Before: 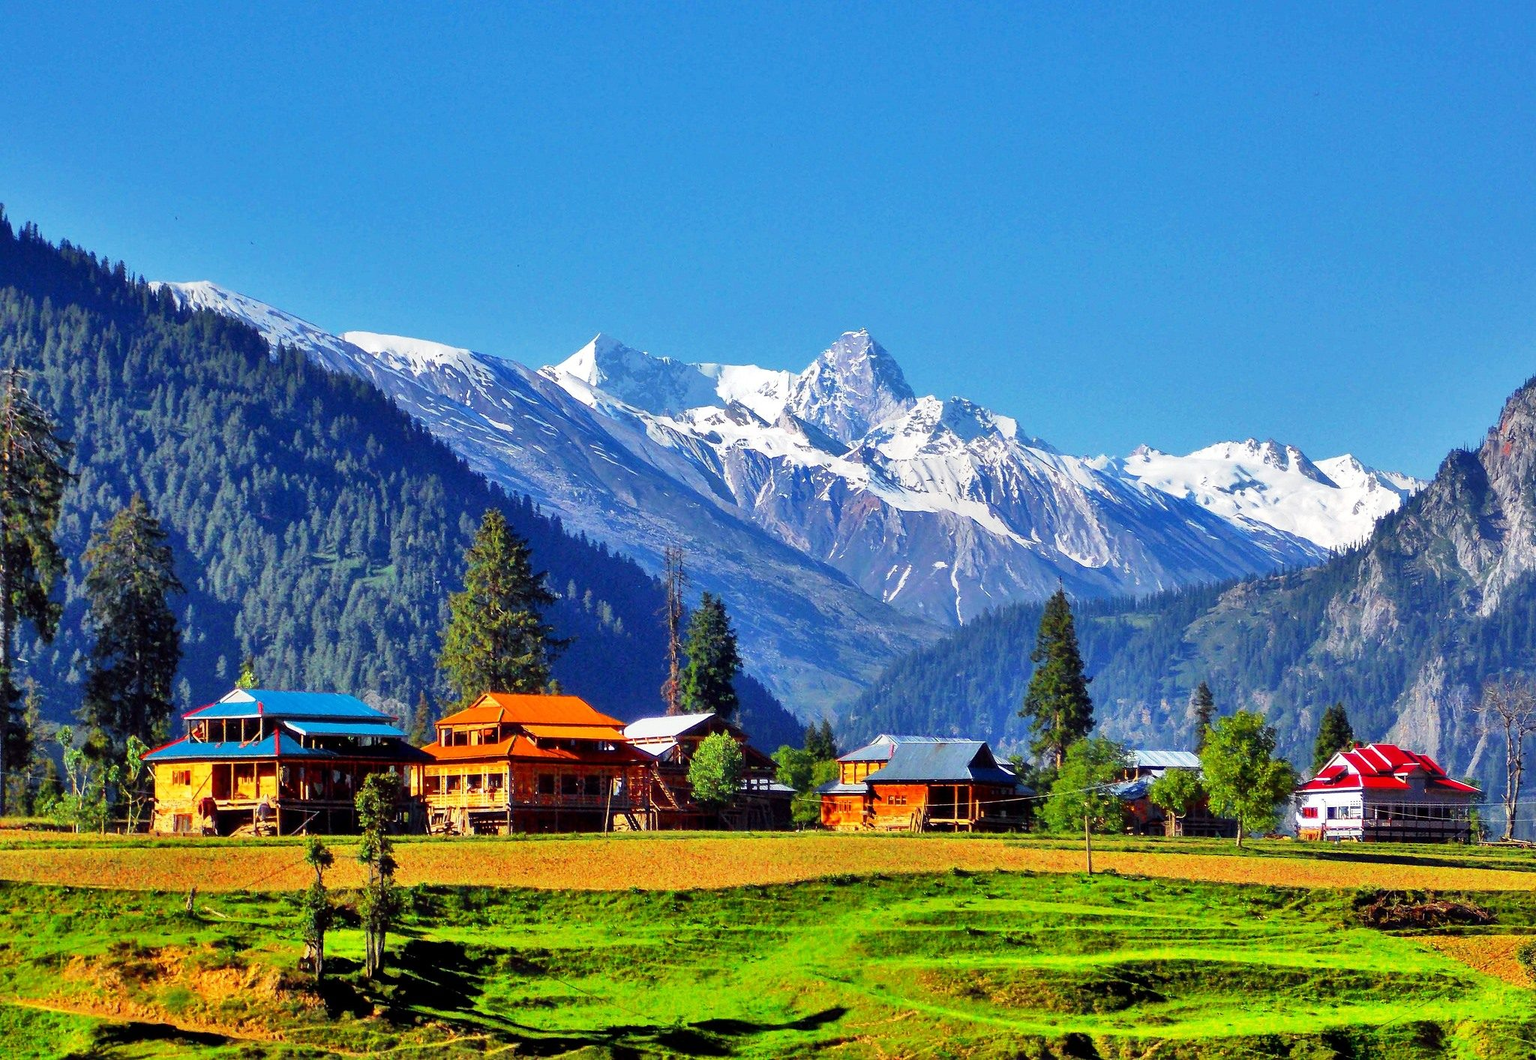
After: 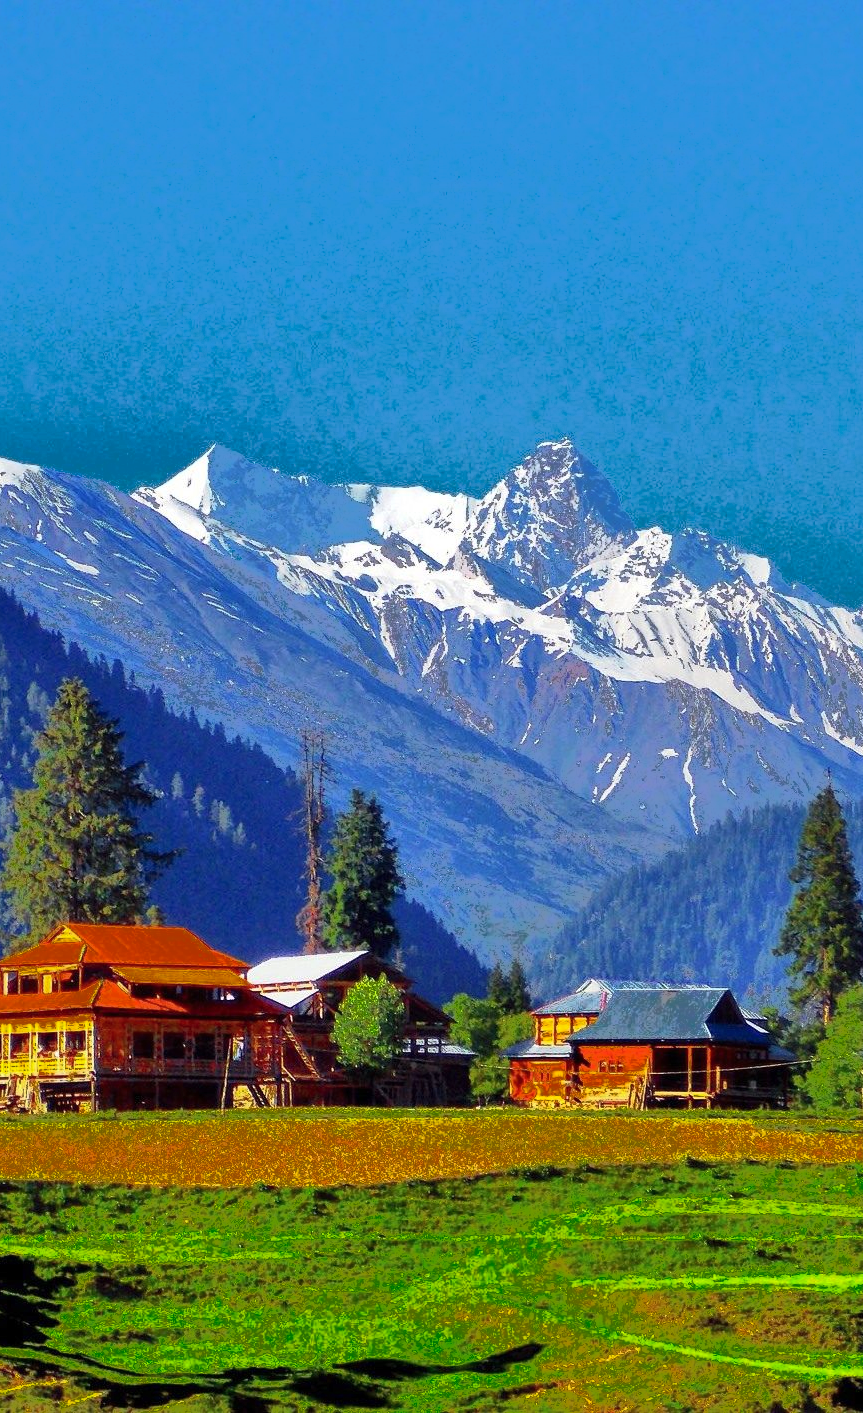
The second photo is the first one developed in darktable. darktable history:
fill light: exposure -0.73 EV, center 0.69, width 2.2
crop: left 28.583%, right 29.231%
contrast brightness saturation: contrast 0.15, brightness 0.05
shadows and highlights: shadows 40, highlights -60
